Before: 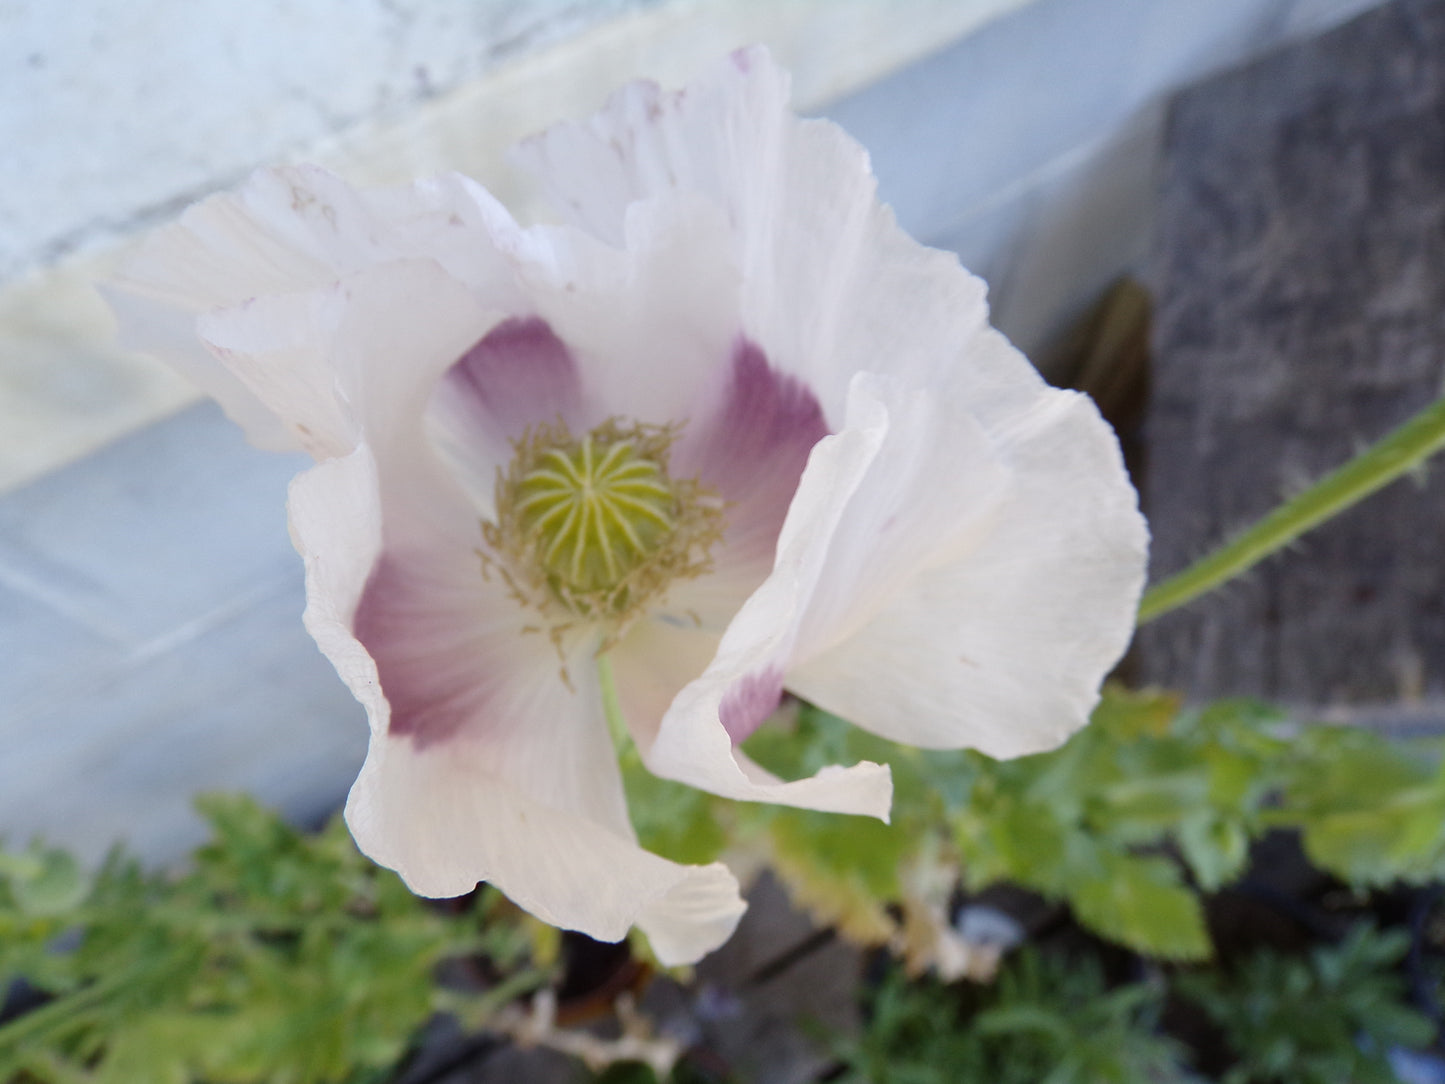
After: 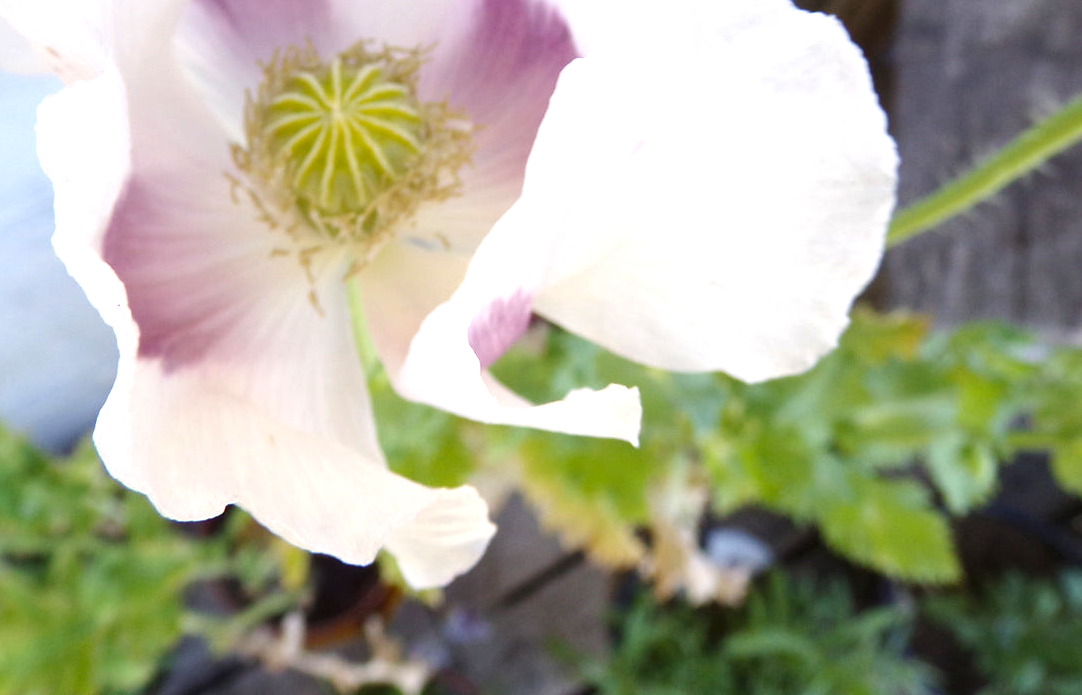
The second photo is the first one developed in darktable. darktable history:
exposure: exposure 0.783 EV, compensate exposure bias true, compensate highlight preservation false
crop and rotate: left 17.4%, top 34.819%, right 7.692%, bottom 1.032%
color balance rgb: perceptual saturation grading › global saturation 7.622%, perceptual saturation grading › shadows 4.62%
